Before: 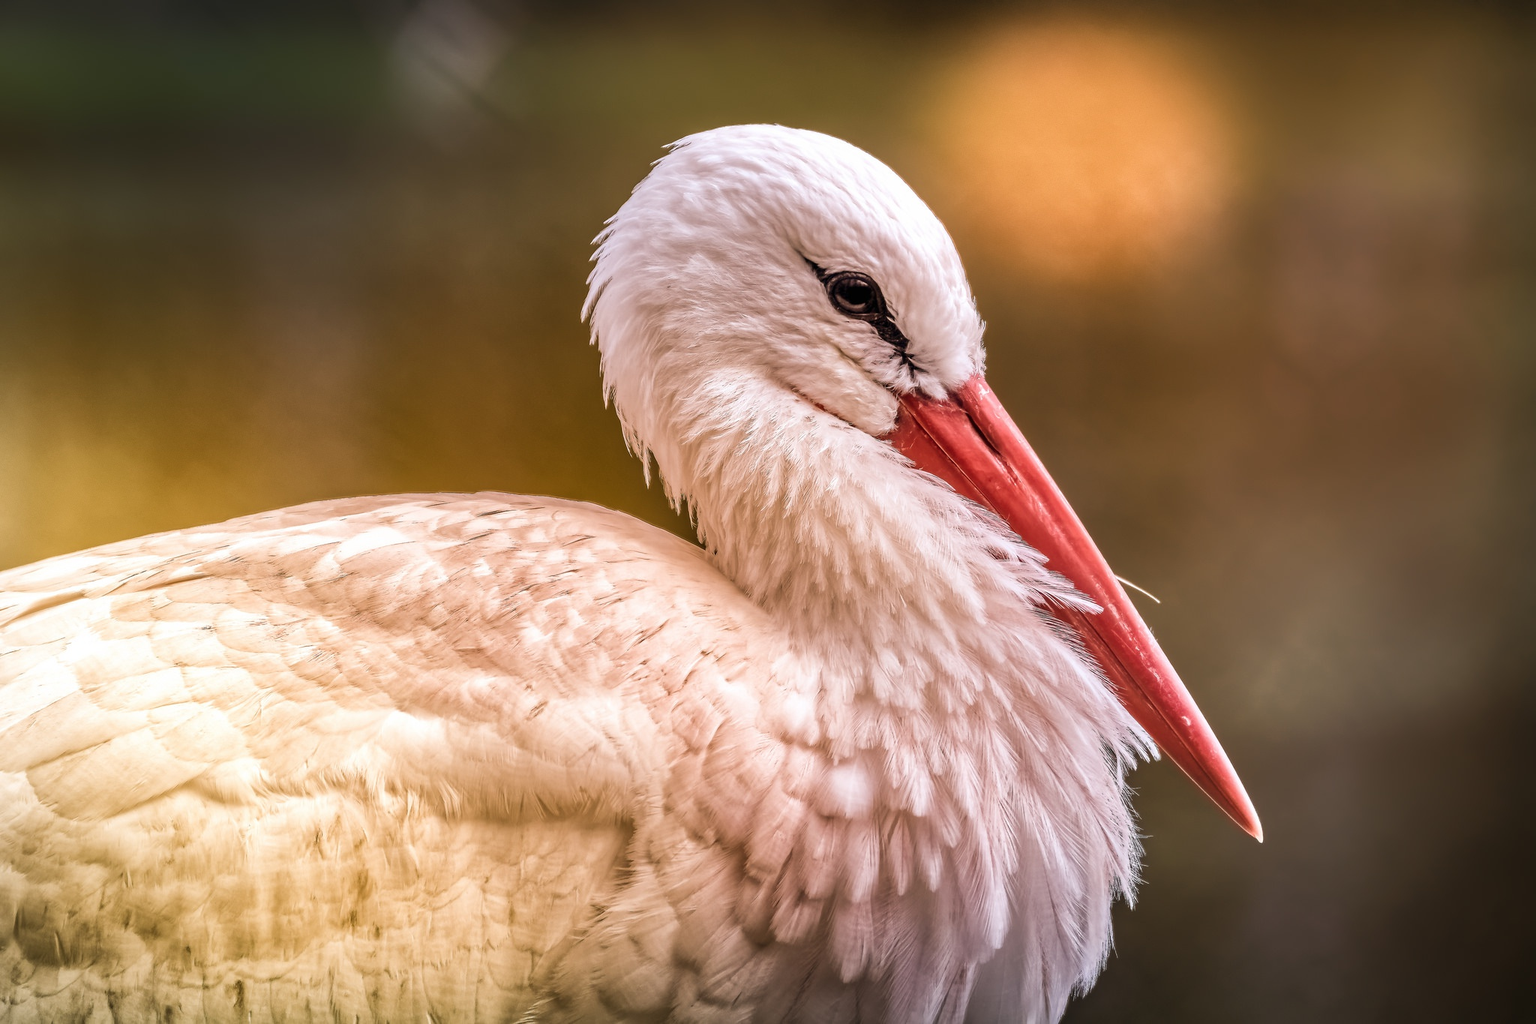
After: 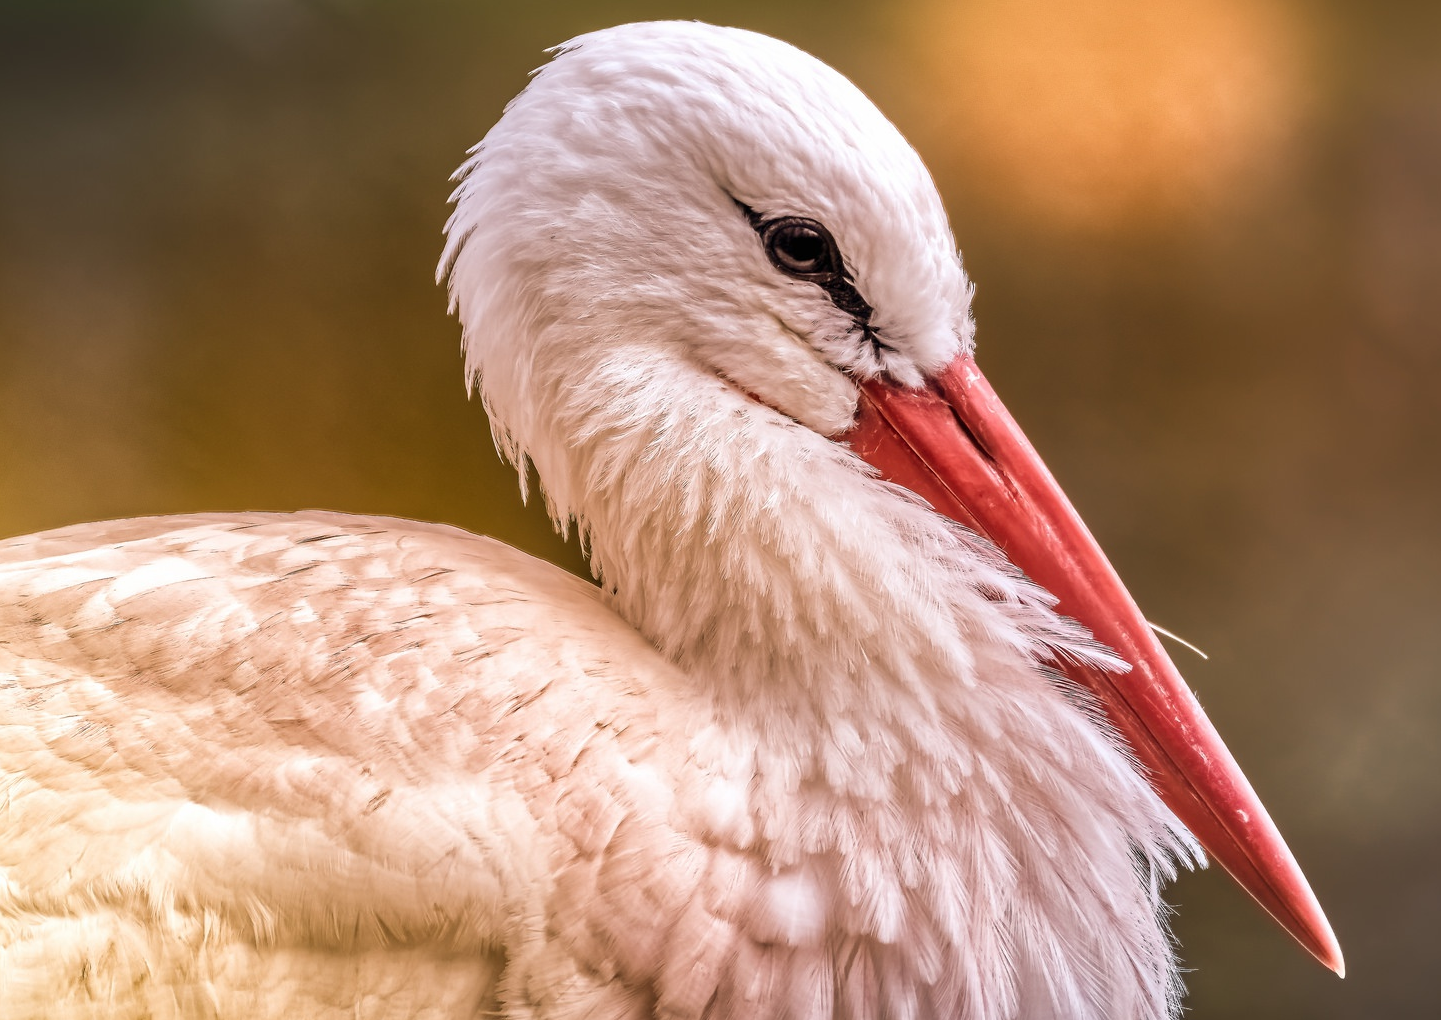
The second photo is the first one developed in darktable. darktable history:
crop and rotate: left 16.567%, top 10.687%, right 13.041%, bottom 14.582%
